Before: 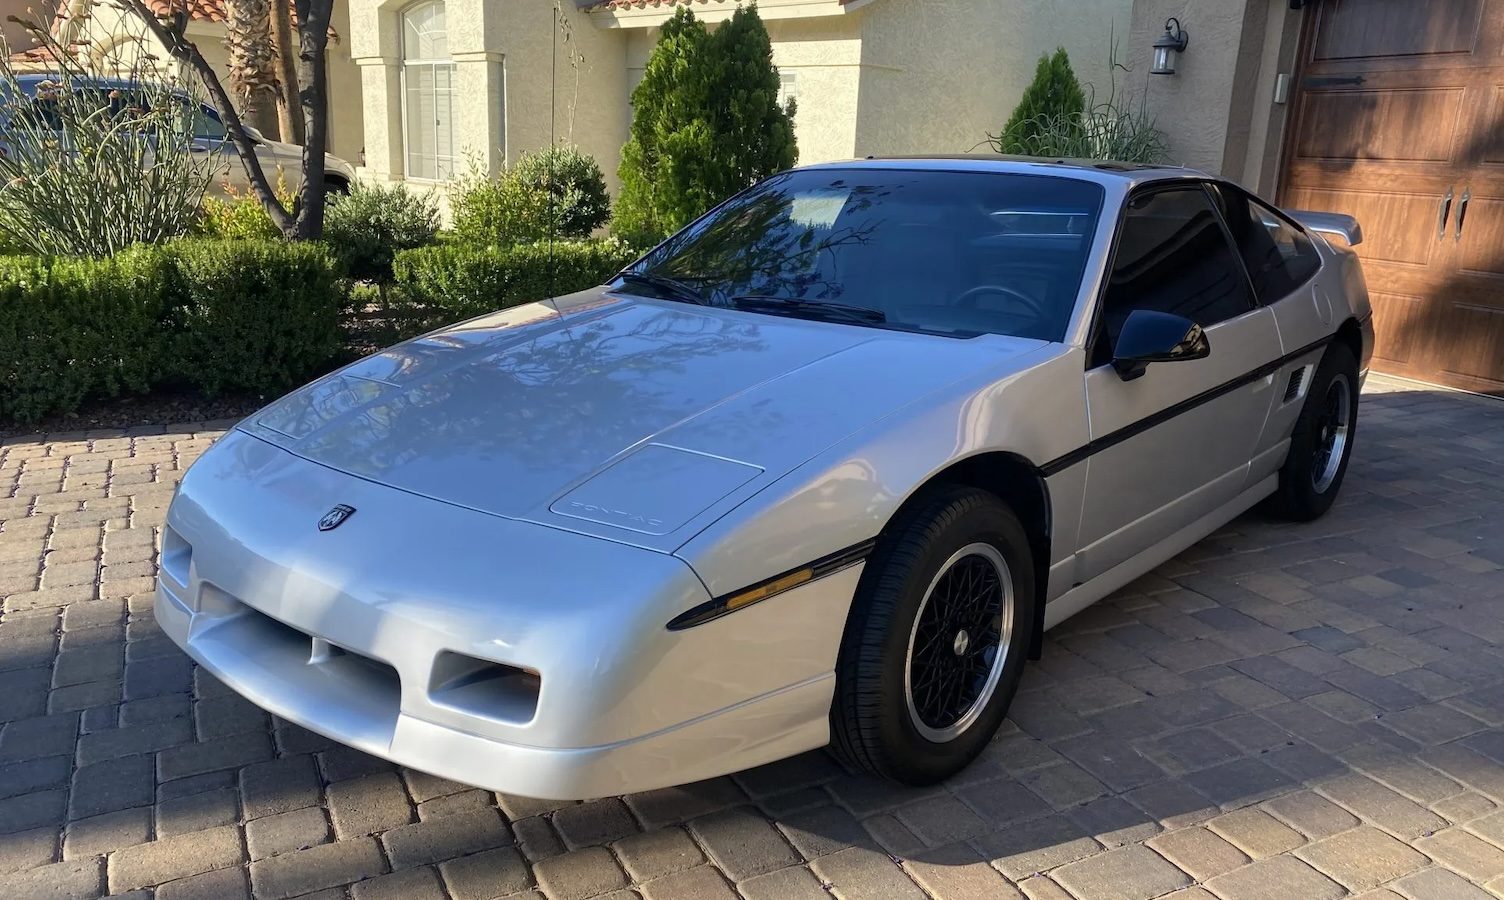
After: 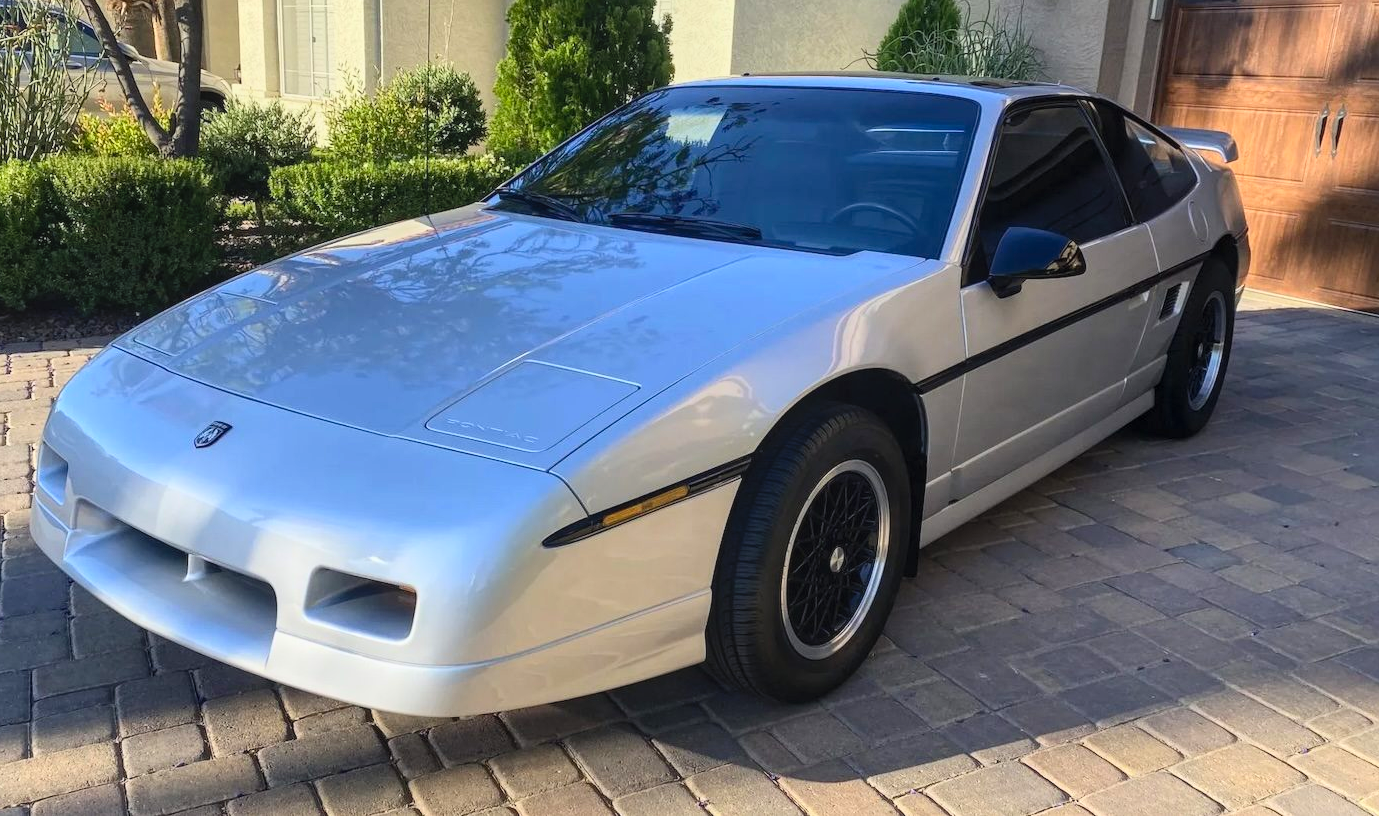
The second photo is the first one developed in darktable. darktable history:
crop and rotate: left 8.262%, top 9.226%
local contrast: detail 110%
contrast brightness saturation: contrast 0.2, brightness 0.16, saturation 0.22
